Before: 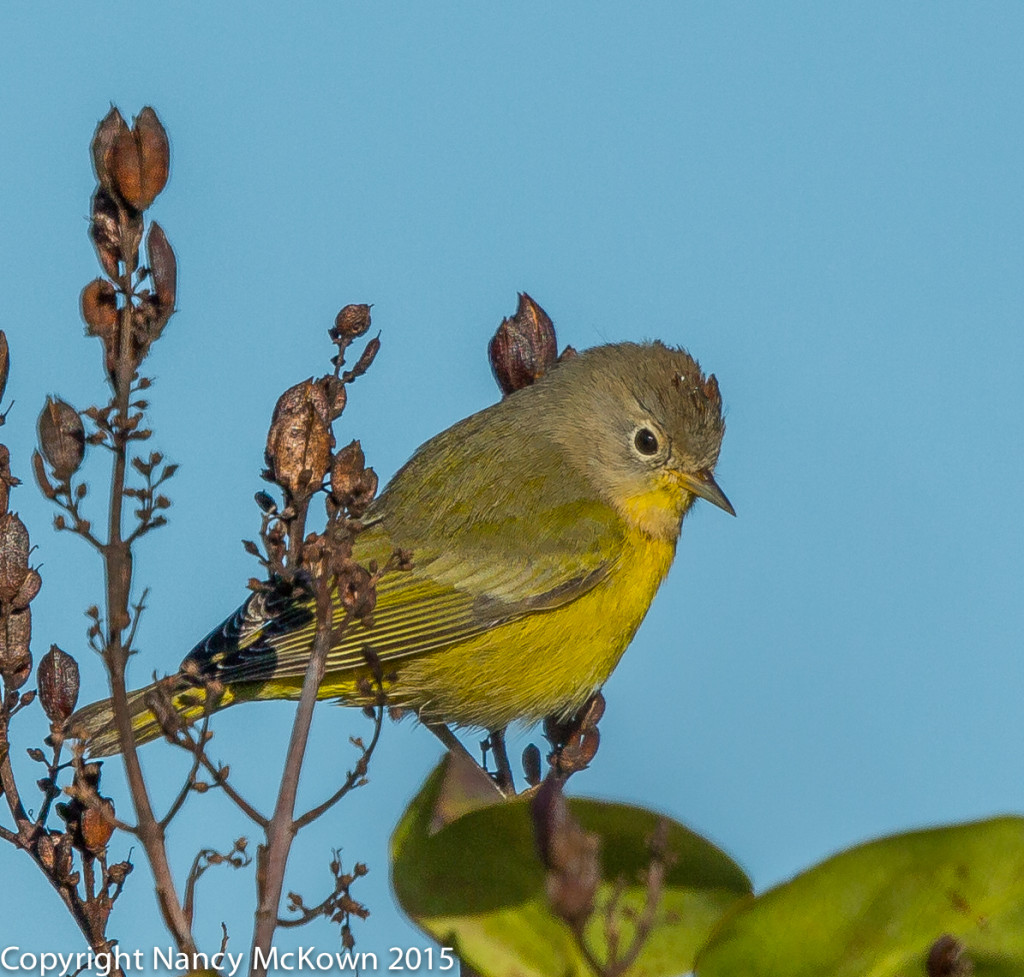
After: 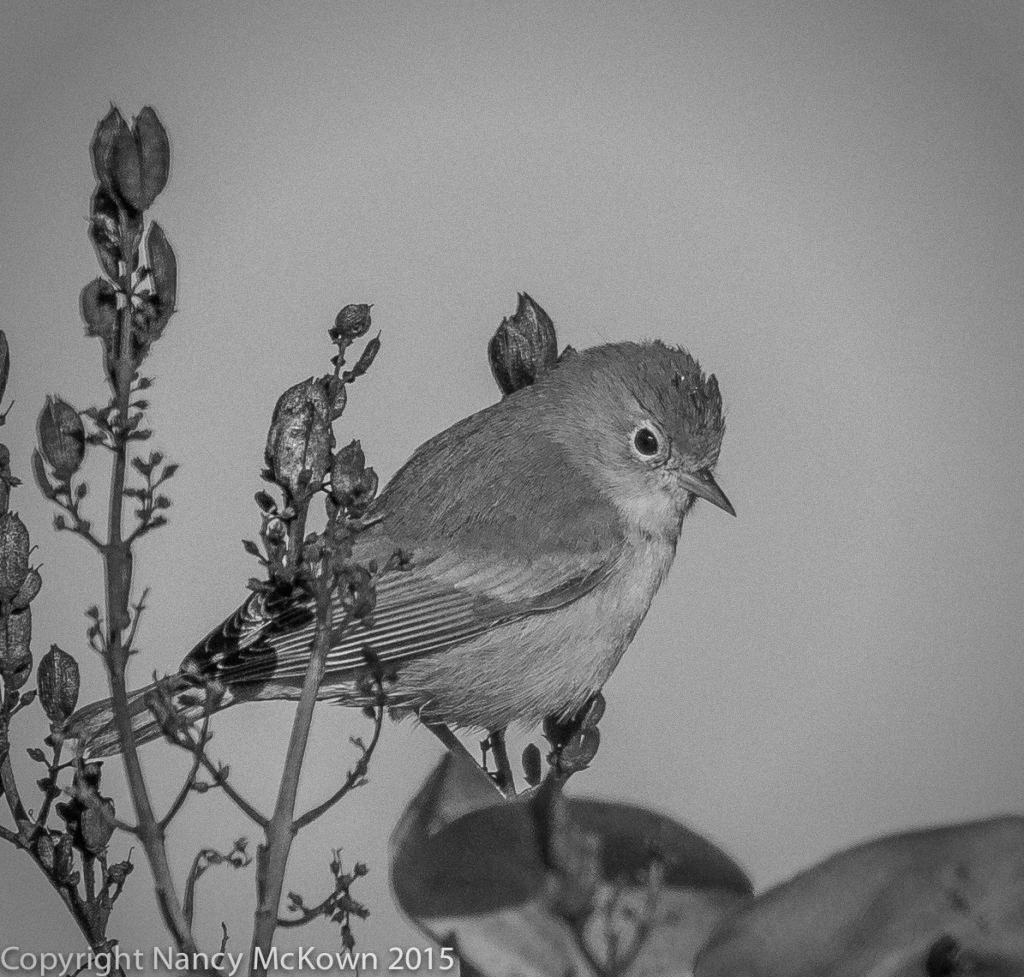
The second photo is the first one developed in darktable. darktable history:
monochrome: a 2.21, b -1.33, size 2.2
grain: coarseness 0.09 ISO
vignetting: fall-off start 71.74%
